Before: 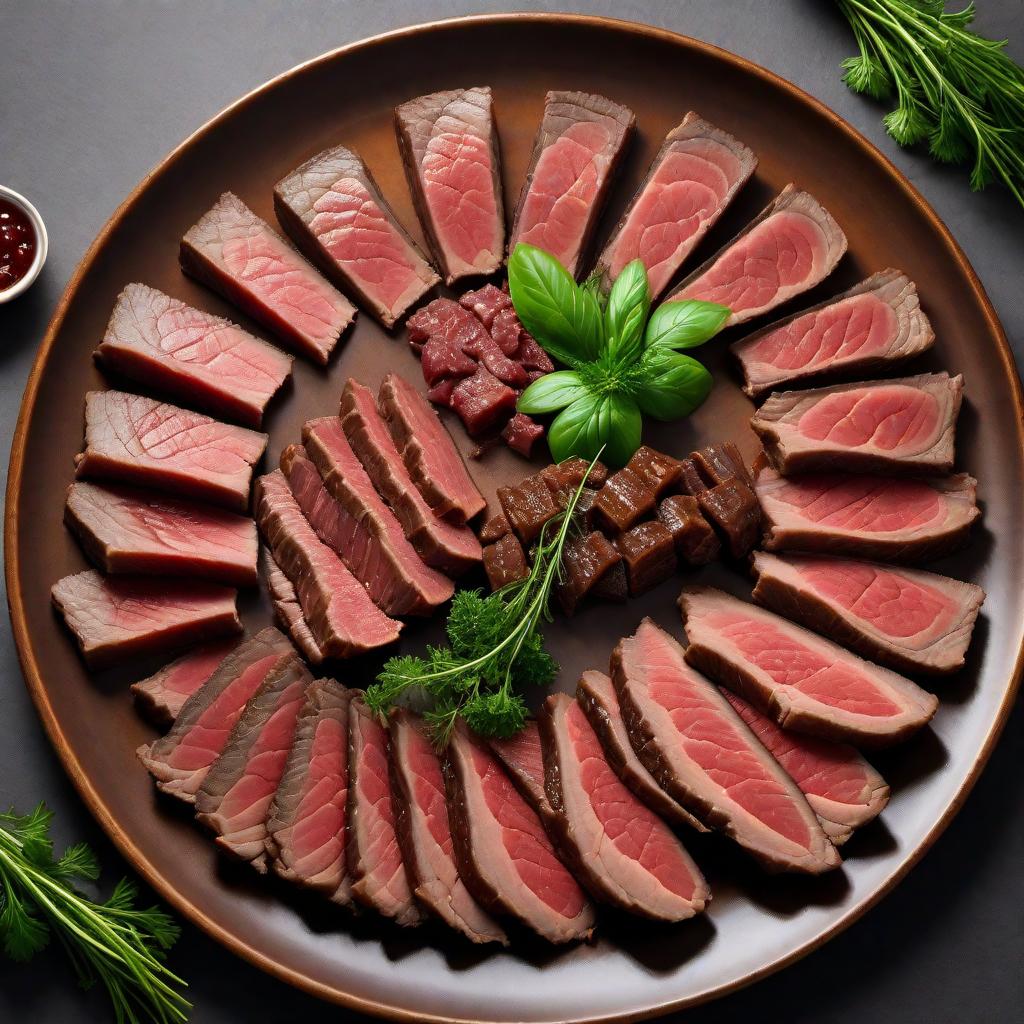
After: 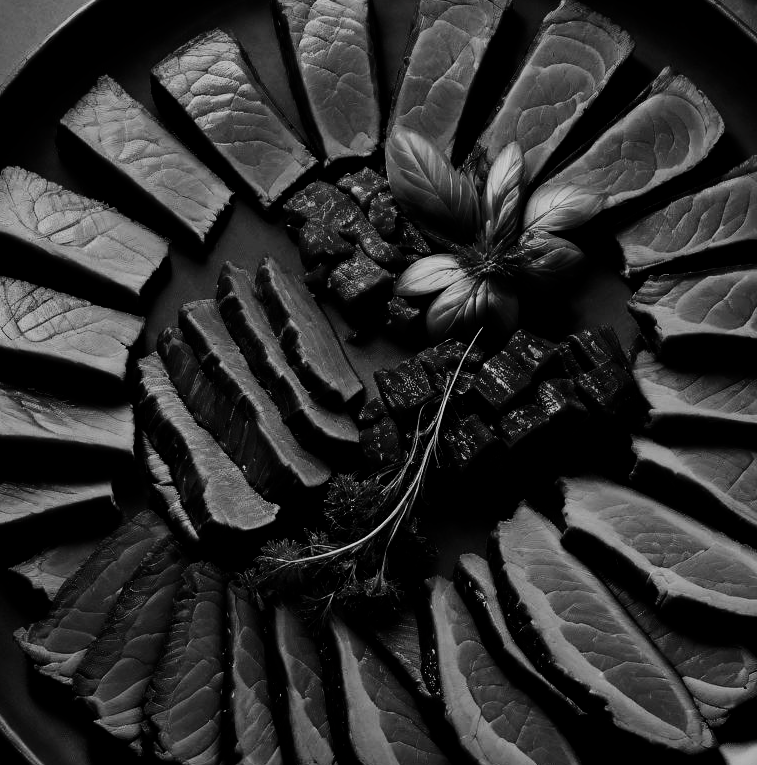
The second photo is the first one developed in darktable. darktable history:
crop and rotate: left 12.086%, top 11.458%, right 13.895%, bottom 13.786%
filmic rgb: black relative exposure -8.01 EV, white relative exposure 3.82 EV, hardness 4.39
tone equalizer: -8 EV -1.06 EV, -7 EV -0.992 EV, -6 EV -0.862 EV, -5 EV -0.574 EV, -3 EV 0.583 EV, -2 EV 0.893 EV, -1 EV 0.996 EV, +0 EV 1.06 EV, edges refinement/feathering 500, mask exposure compensation -1.57 EV, preserve details no
shadows and highlights: radius 120.37, shadows 21.63, white point adjustment -9.63, highlights -14.77, soften with gaussian
contrast brightness saturation: contrast -0.03, brightness -0.576, saturation -0.996
